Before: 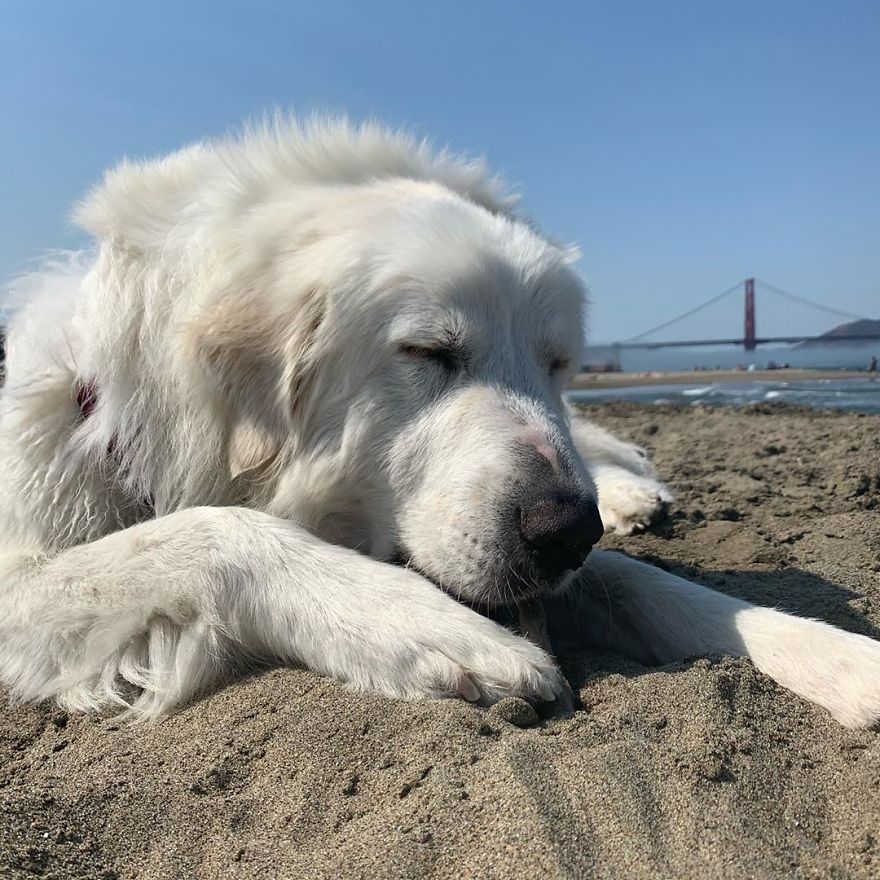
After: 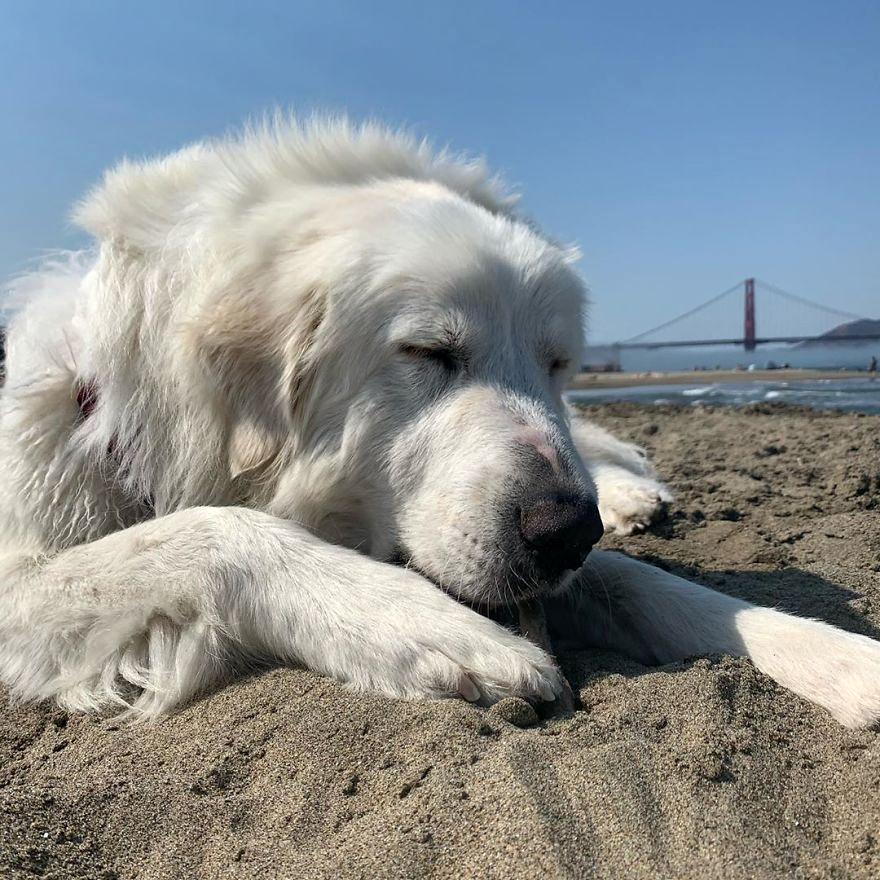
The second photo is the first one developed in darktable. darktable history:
local contrast: highlights 100%, shadows 100%, detail 120%, midtone range 0.2
vibrance: vibrance 0%
shadows and highlights: shadows 52.34, highlights -28.23, soften with gaussian
